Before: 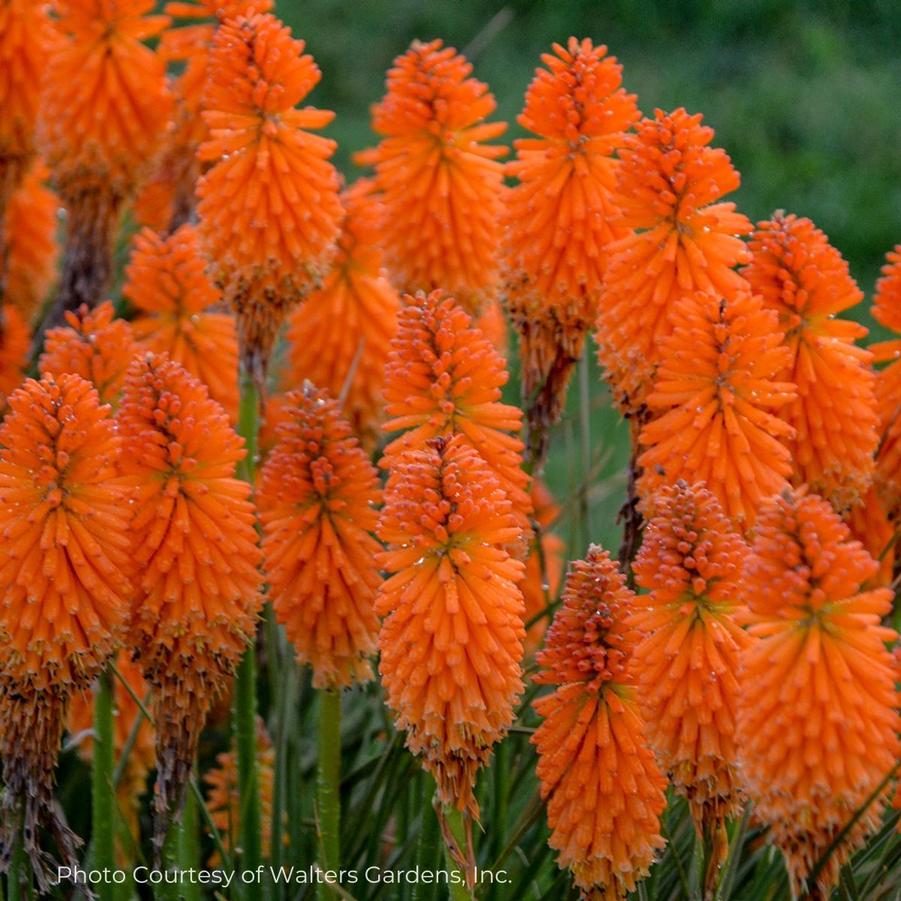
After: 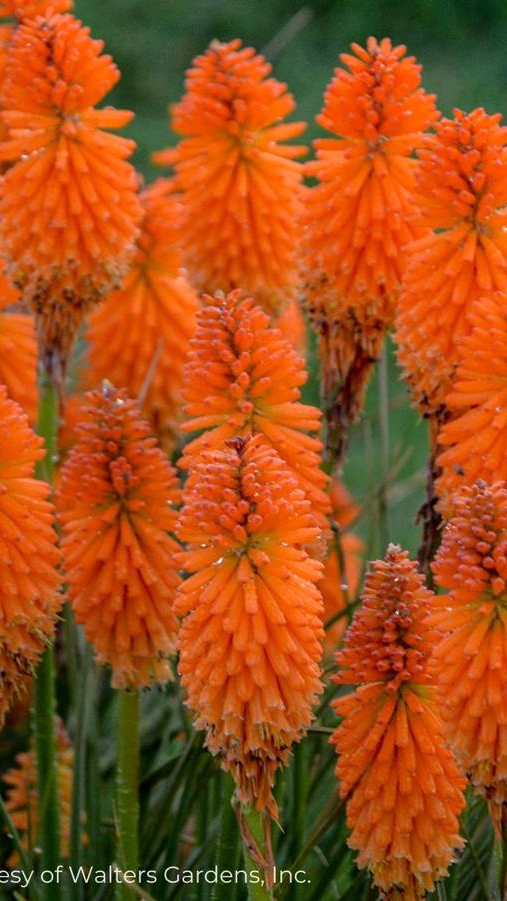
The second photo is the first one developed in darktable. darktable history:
crop and rotate: left 22.325%, right 21.321%
levels: mode automatic, levels [0.182, 0.542, 0.902]
